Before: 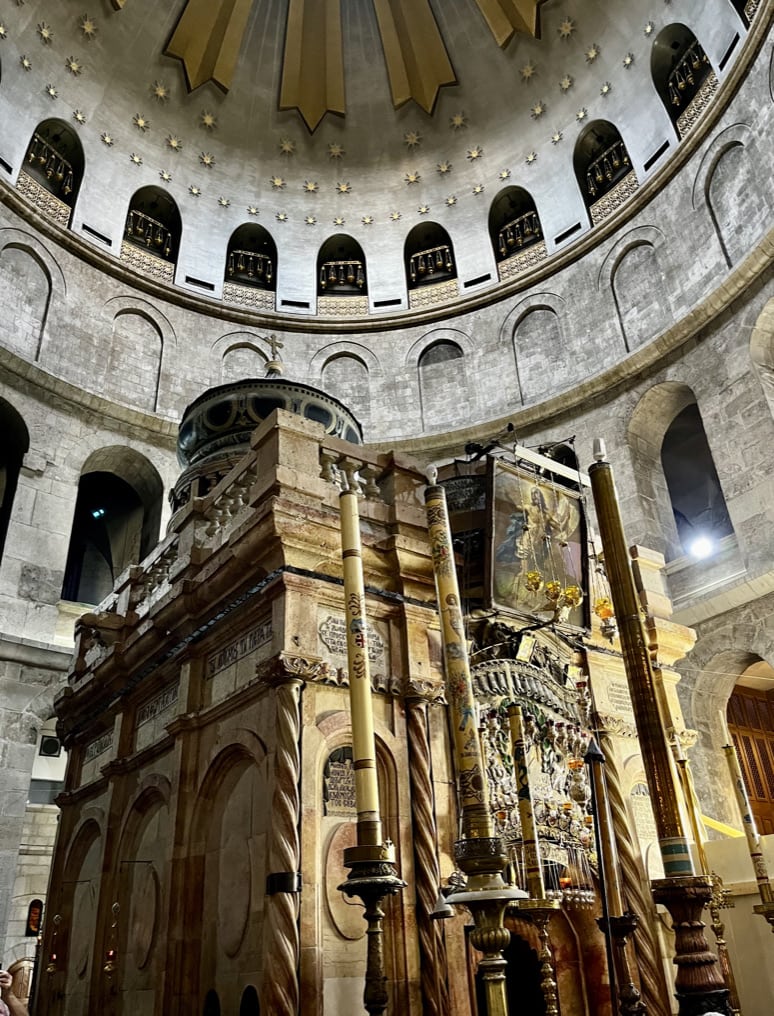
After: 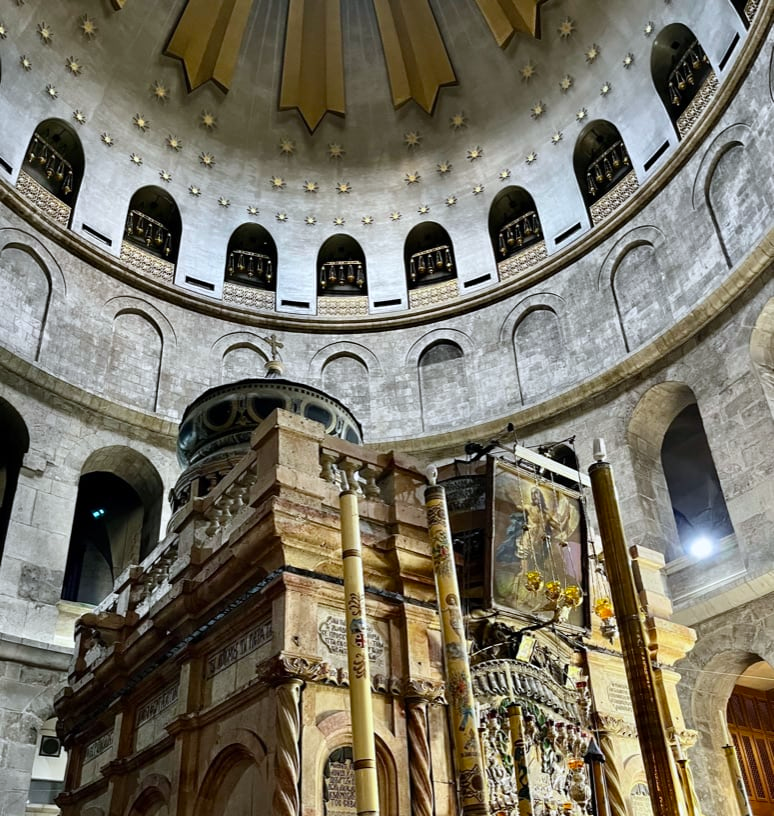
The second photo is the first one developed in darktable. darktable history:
white balance: red 0.976, blue 1.04
crop: bottom 19.644%
